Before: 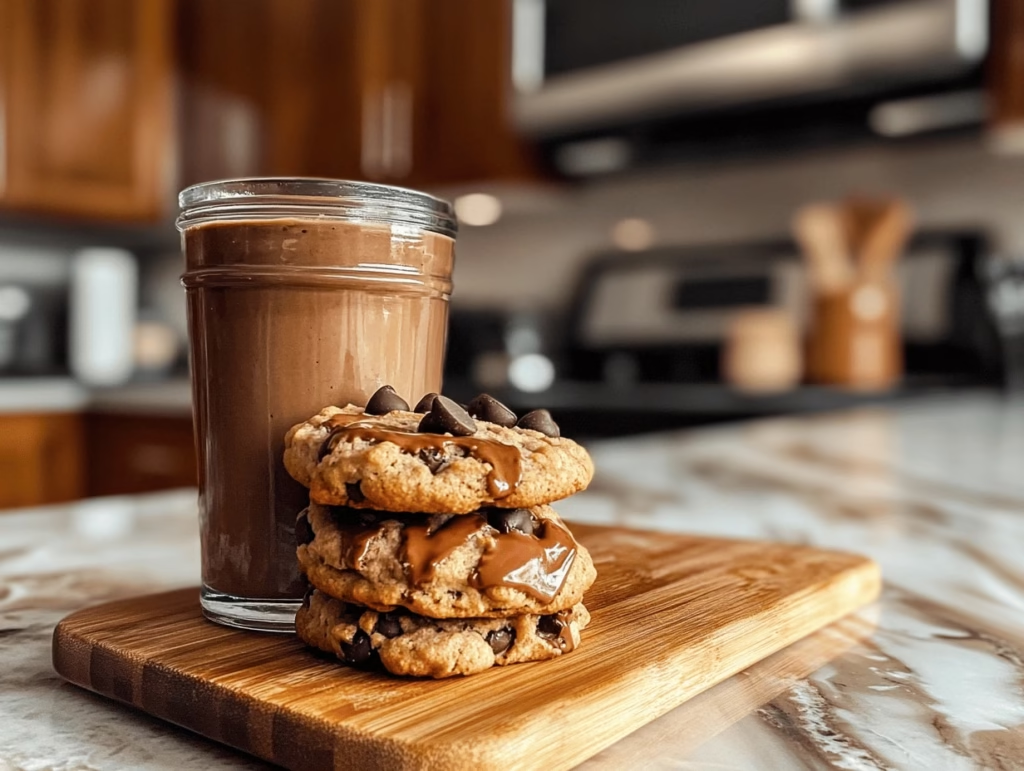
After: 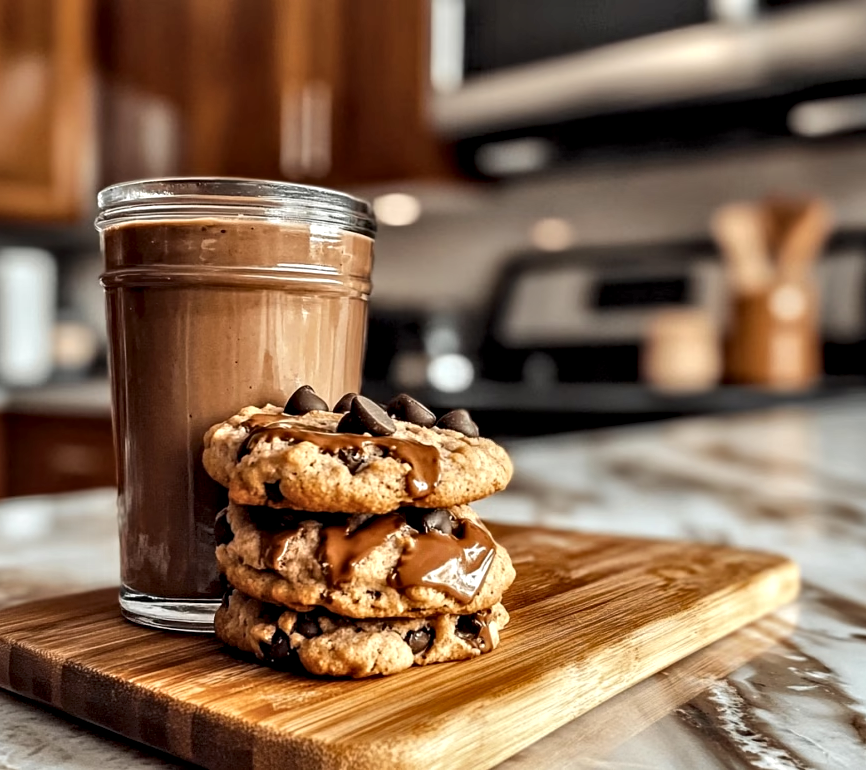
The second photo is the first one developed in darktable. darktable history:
shadows and highlights: shadows 60.64, soften with gaussian
crop: left 7.983%, right 7.362%
tone equalizer: -7 EV 0.094 EV, edges refinement/feathering 500, mask exposure compensation -1.57 EV, preserve details no
contrast equalizer: y [[0.545, 0.572, 0.59, 0.59, 0.571, 0.545], [0.5 ×6], [0.5 ×6], [0 ×6], [0 ×6]]
